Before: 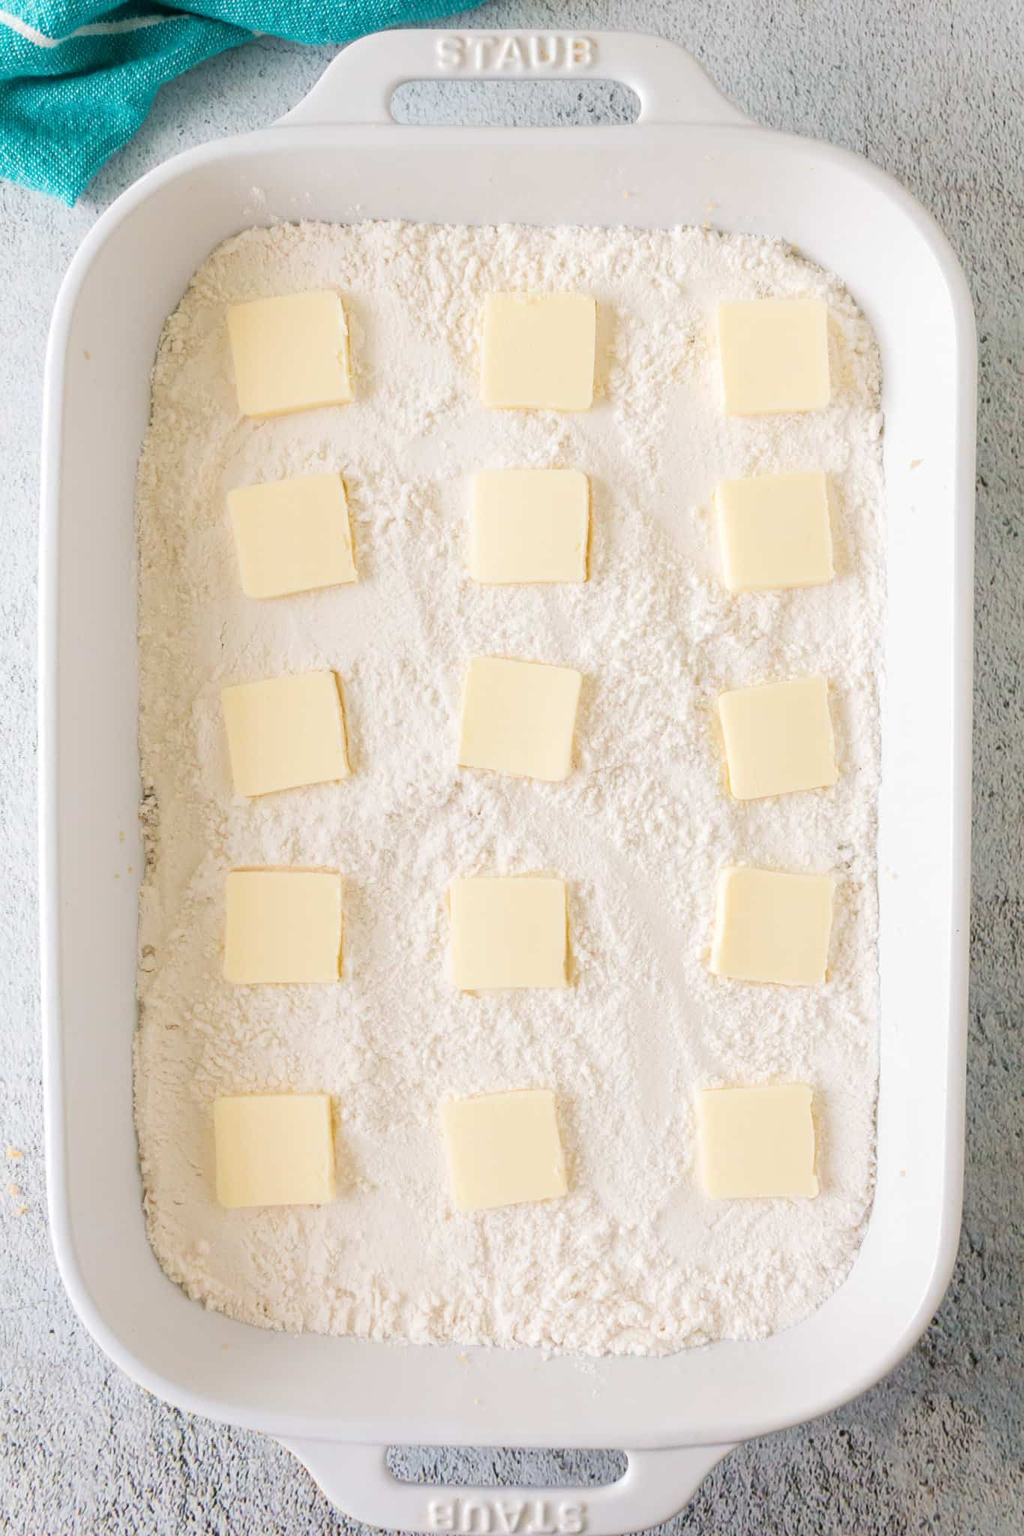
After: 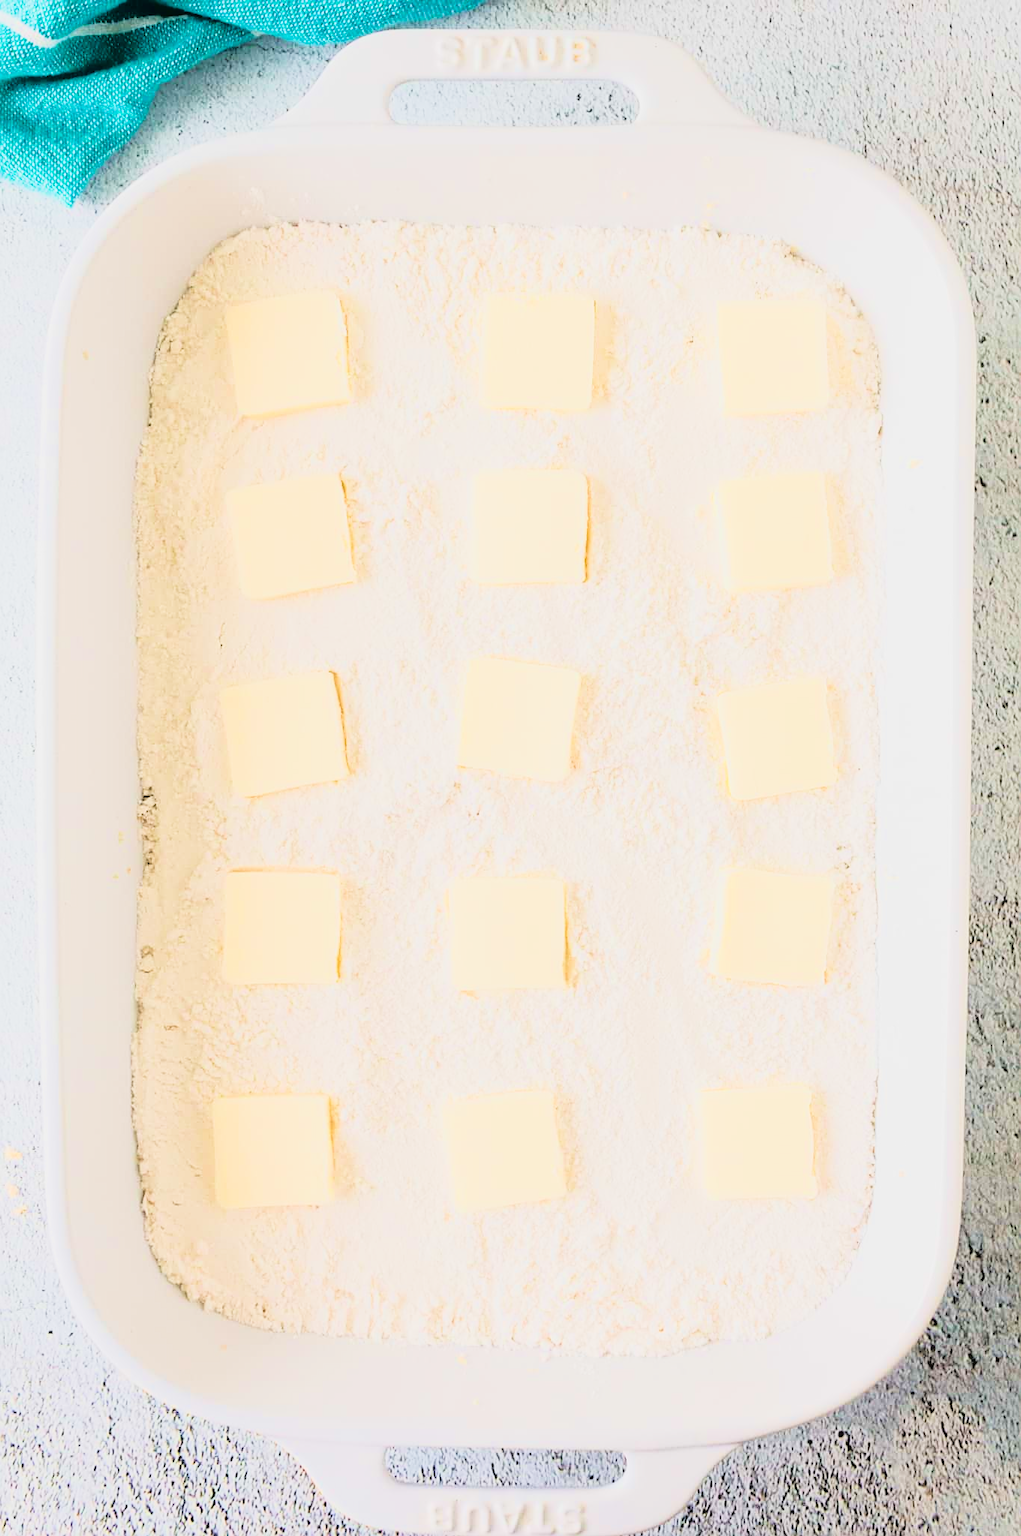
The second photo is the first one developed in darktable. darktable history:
crop: left 0.188%
exposure: exposure 0.642 EV, compensate highlight preservation false
velvia: on, module defaults
filmic rgb: black relative exposure -7.65 EV, white relative exposure 4.56 EV, hardness 3.61
tone curve: curves: ch0 [(0, 0.032) (0.078, 0.052) (0.236, 0.168) (0.43, 0.472) (0.508, 0.566) (0.66, 0.754) (0.79, 0.883) (0.994, 0.974)]; ch1 [(0, 0) (0.161, 0.092) (0.35, 0.33) (0.379, 0.401) (0.456, 0.456) (0.508, 0.501) (0.547, 0.531) (0.573, 0.563) (0.625, 0.602) (0.718, 0.734) (1, 1)]; ch2 [(0, 0) (0.369, 0.427) (0.44, 0.434) (0.502, 0.501) (0.54, 0.537) (0.586, 0.59) (0.621, 0.604) (1, 1)]
sharpen: on, module defaults
